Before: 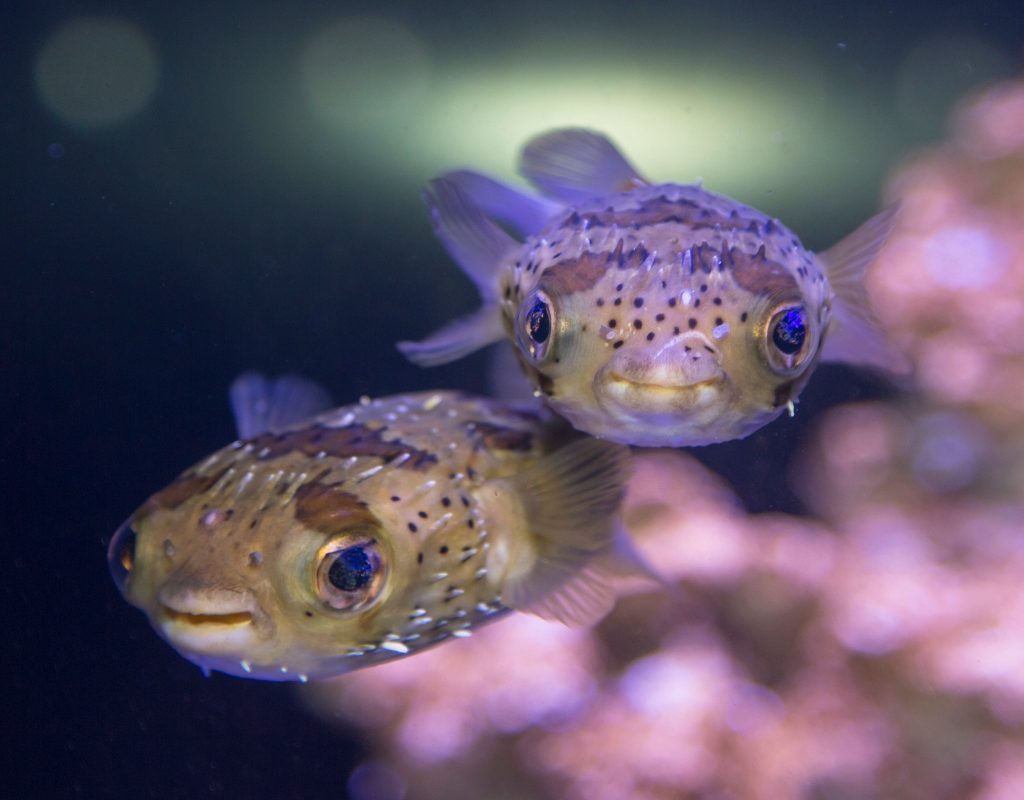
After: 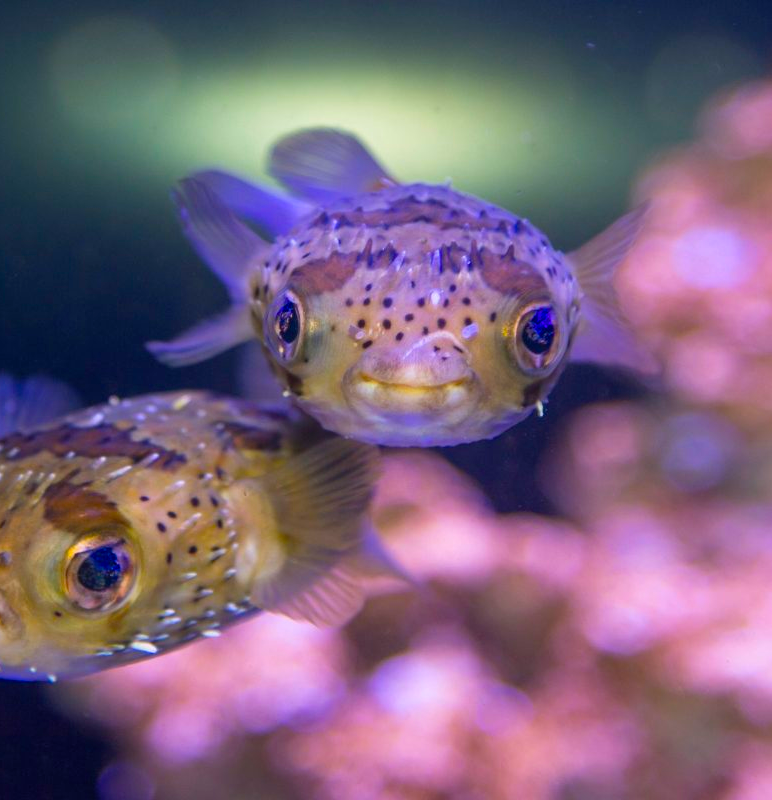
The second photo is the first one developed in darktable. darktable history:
crop and rotate: left 24.6%
color balance rgb: linear chroma grading › global chroma 15%, perceptual saturation grading › global saturation 30%
